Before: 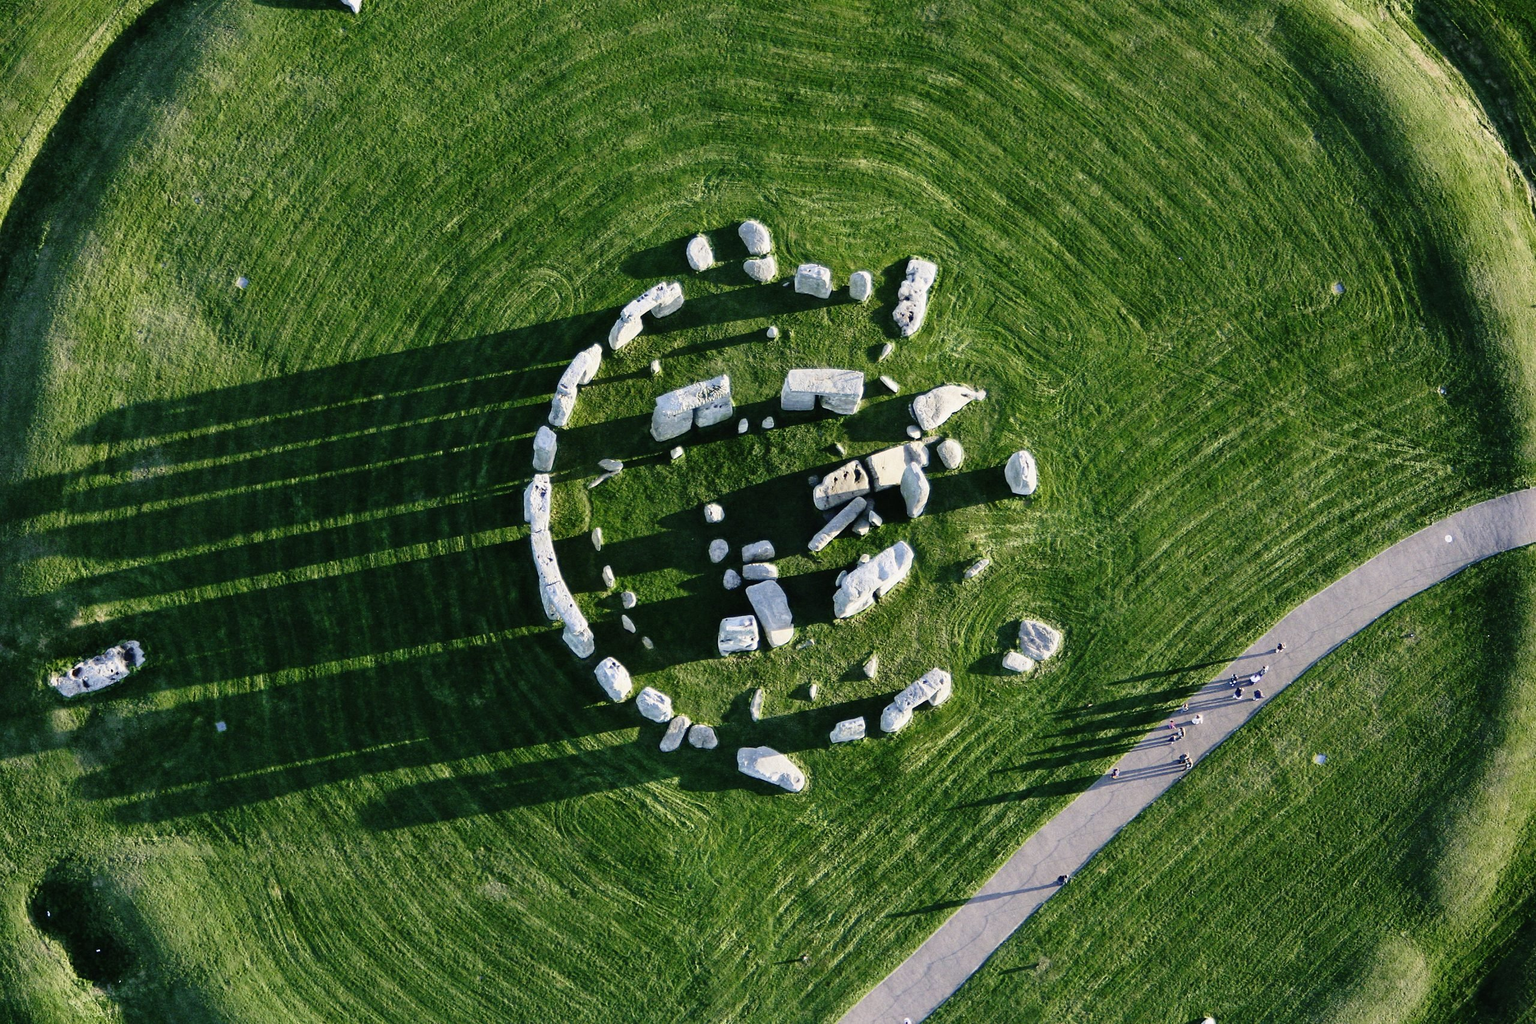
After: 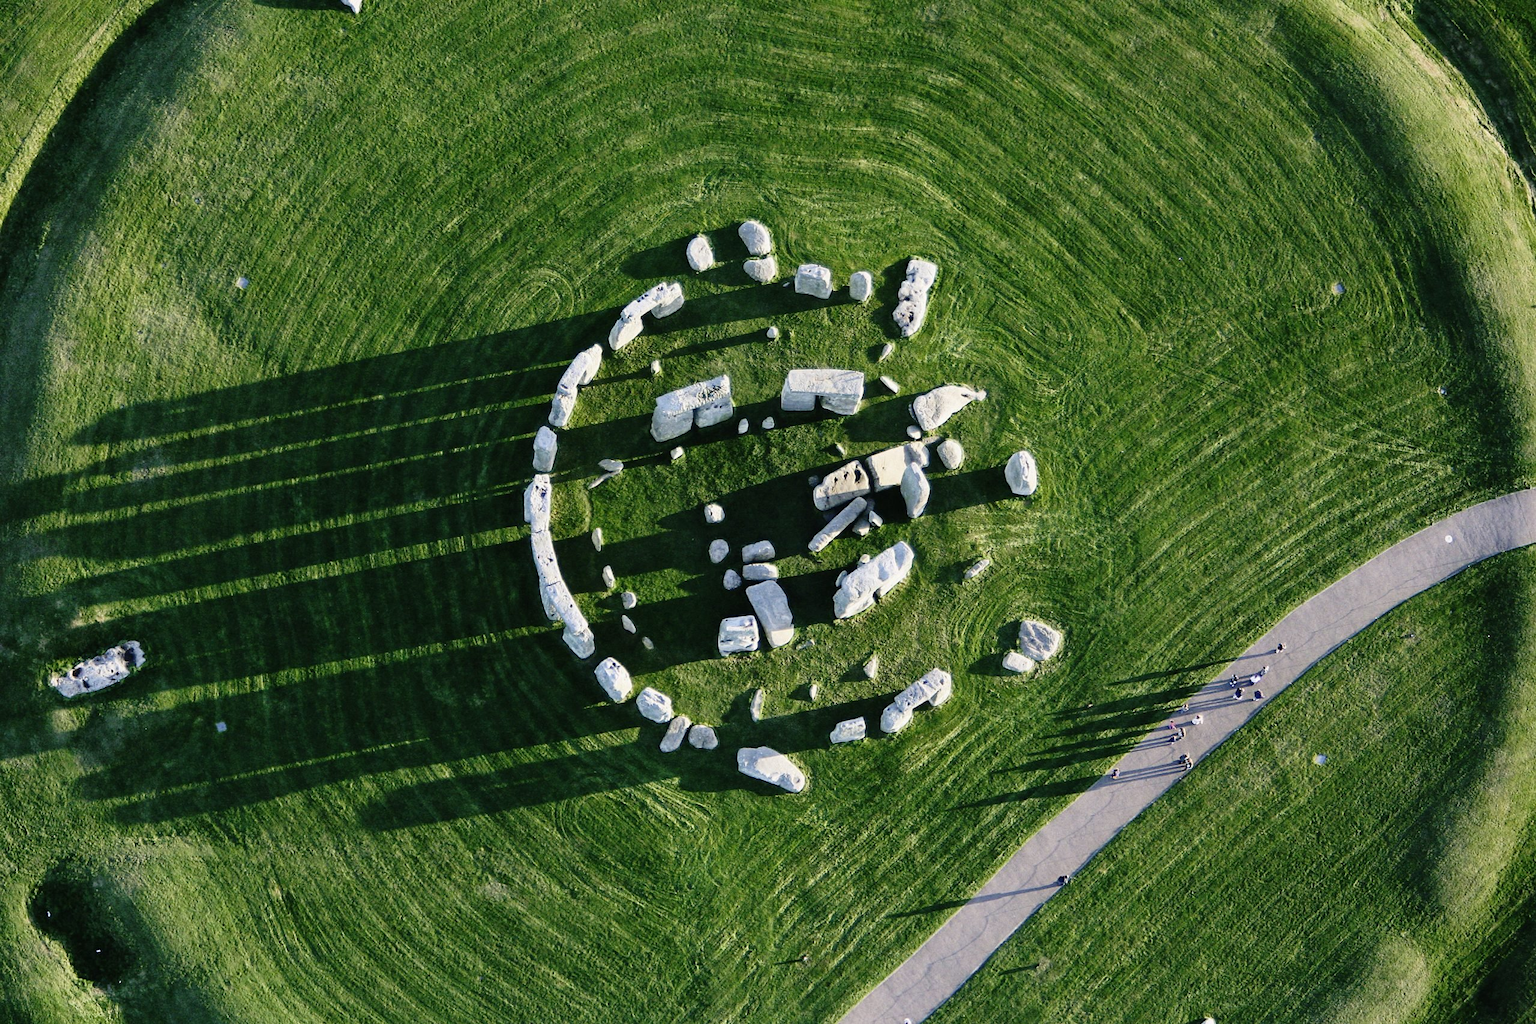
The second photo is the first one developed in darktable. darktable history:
color correction: highlights b* 0.042
